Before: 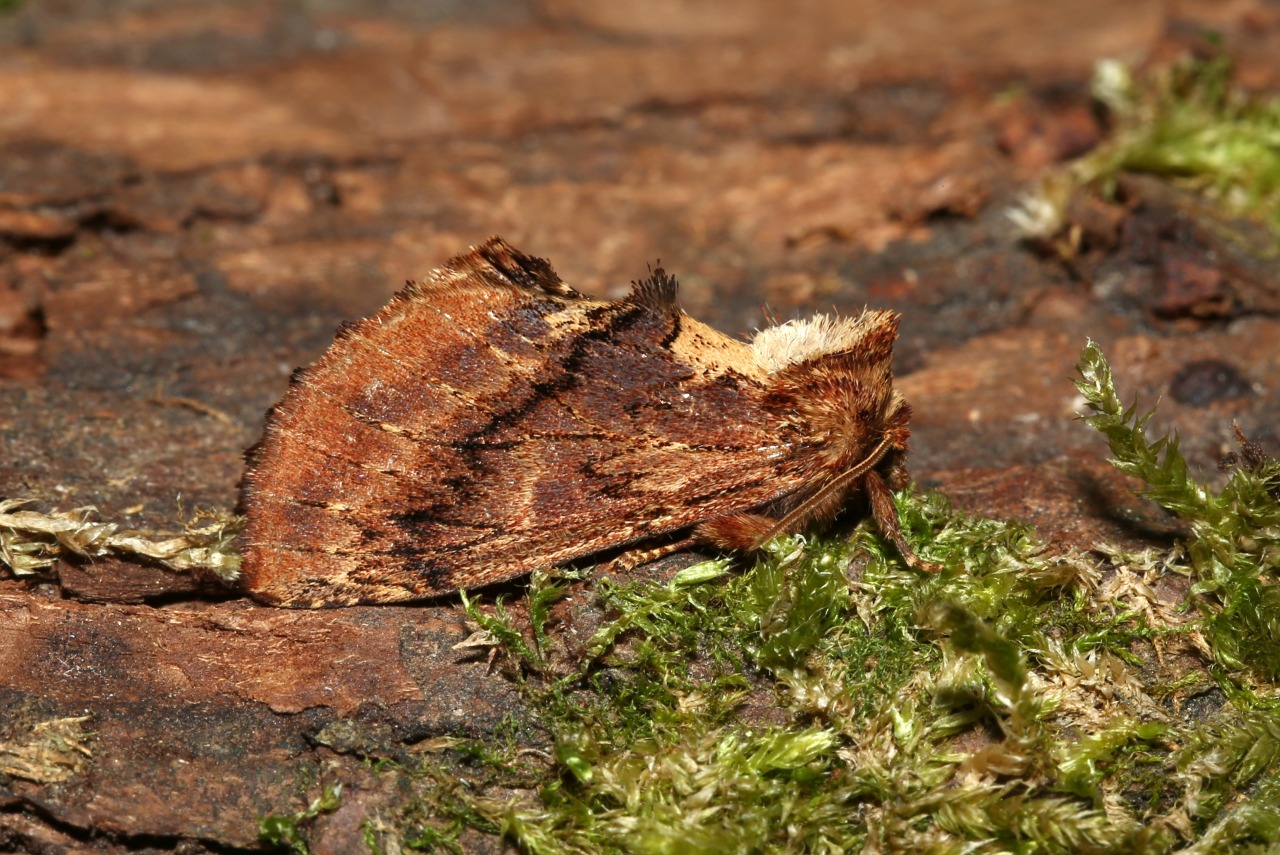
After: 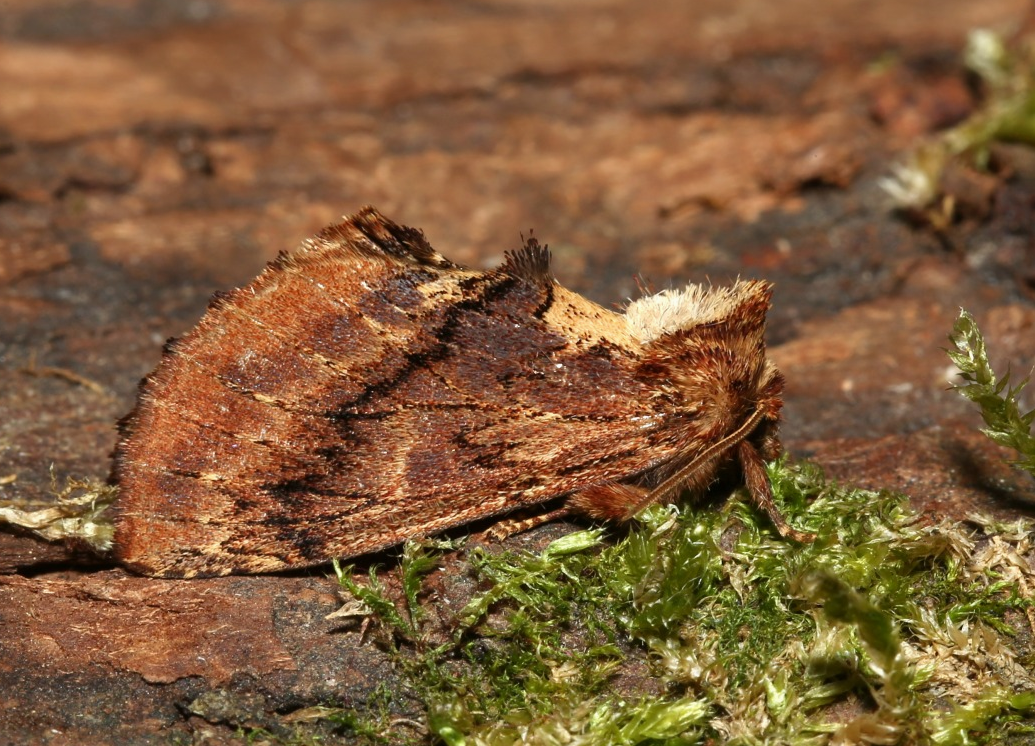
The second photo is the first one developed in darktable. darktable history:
crop: left 9.976%, top 3.595%, right 9.158%, bottom 9.113%
exposure: exposure -0.057 EV, compensate highlight preservation false
